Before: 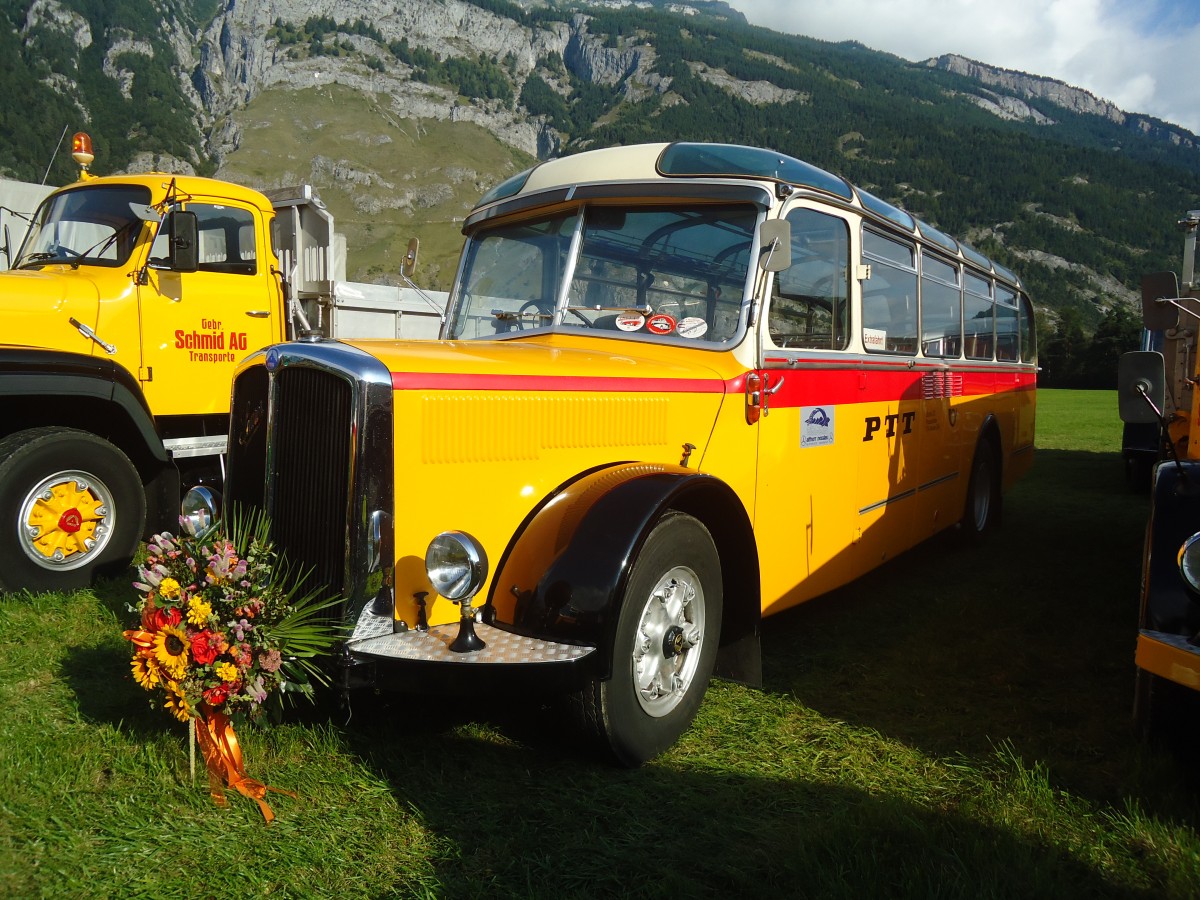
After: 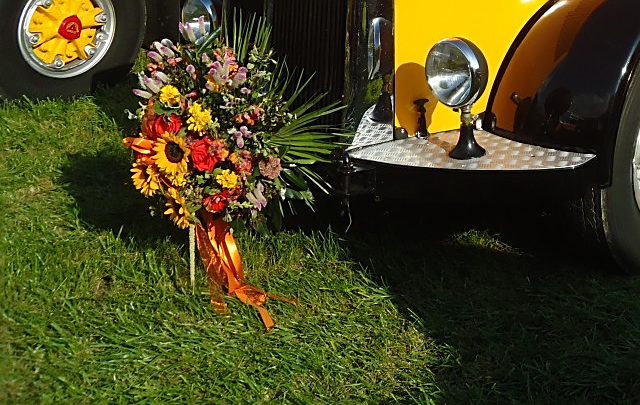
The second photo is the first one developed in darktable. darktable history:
sharpen: on, module defaults
crop and rotate: top 54.778%, right 46.61%, bottom 0.159%
